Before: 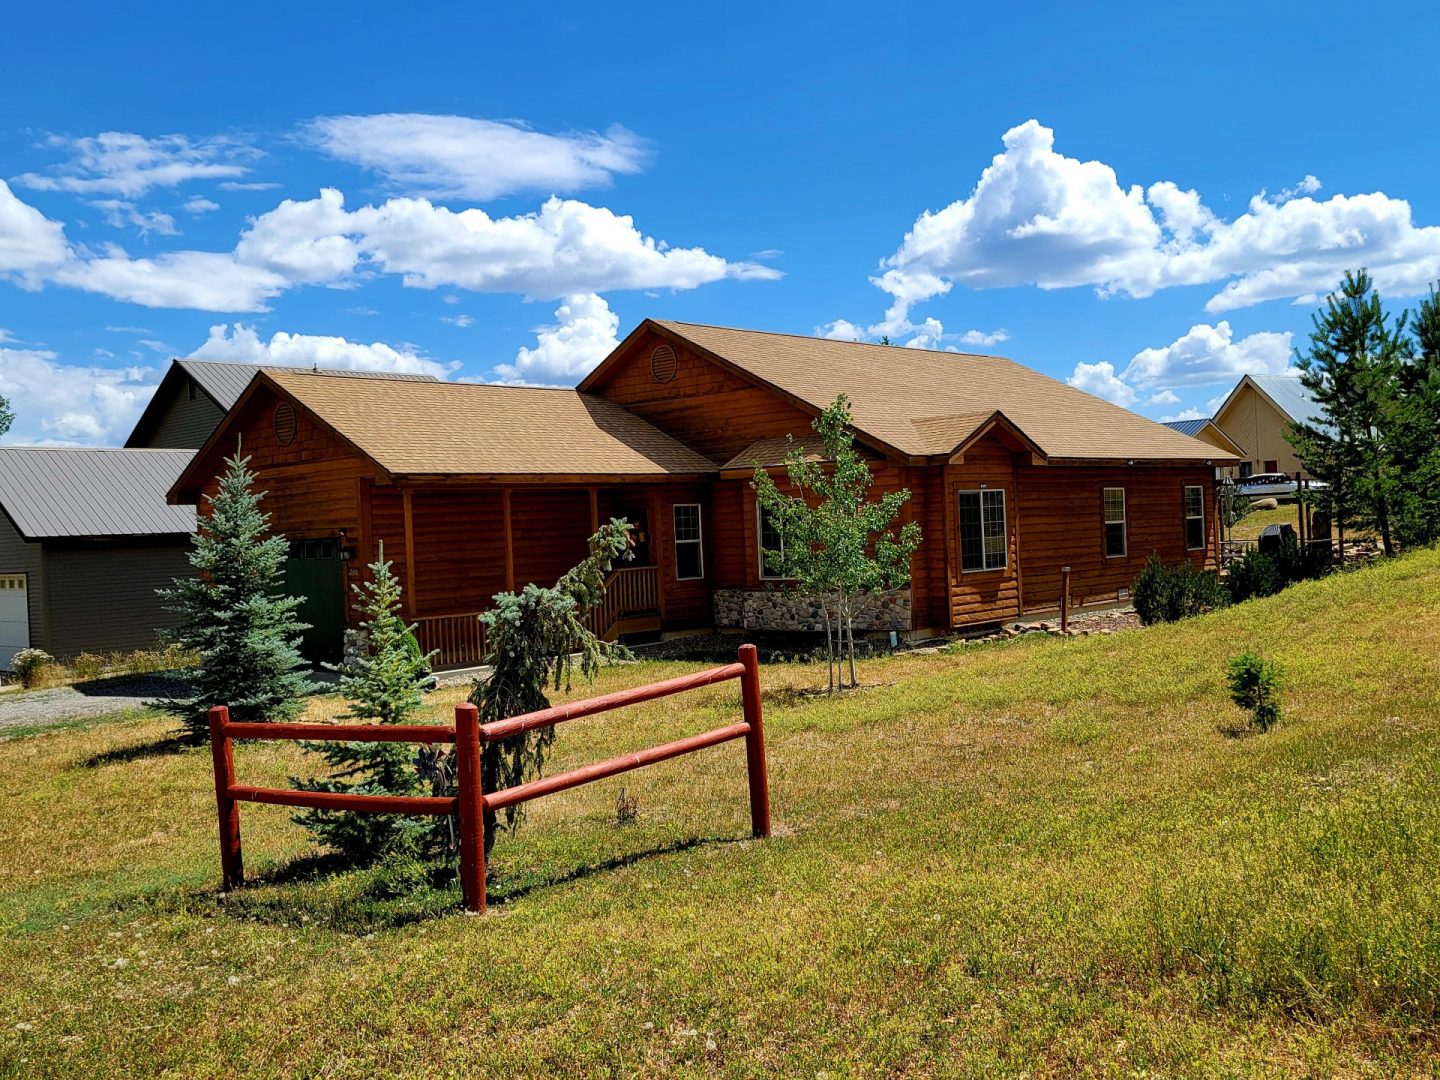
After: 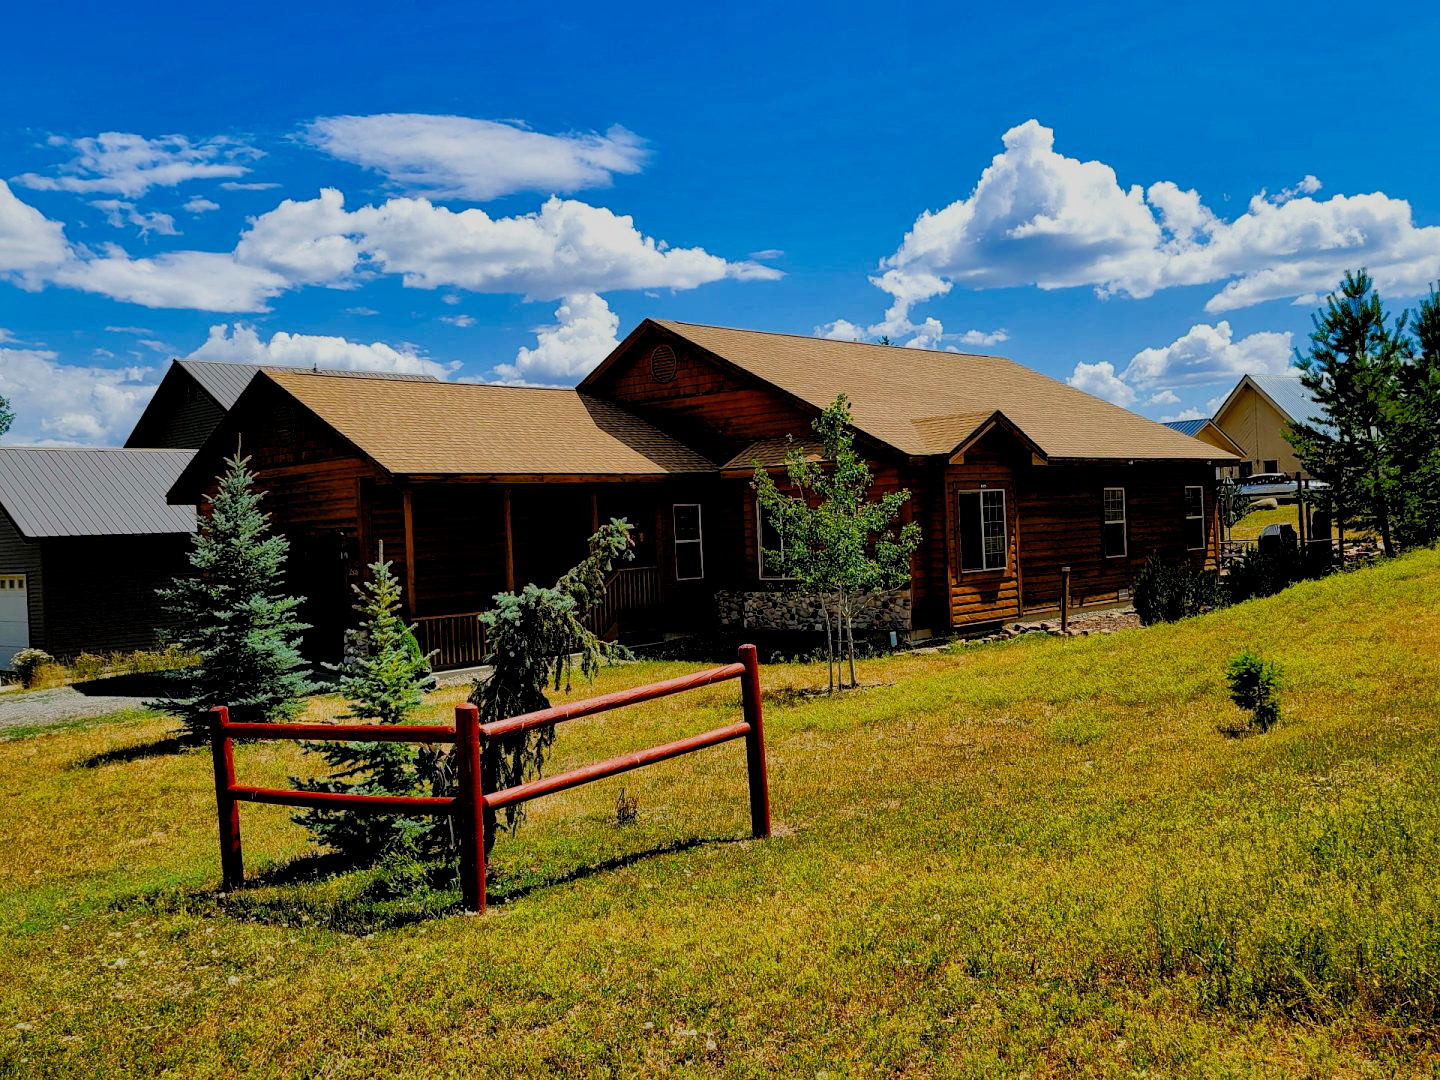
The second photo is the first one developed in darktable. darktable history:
filmic rgb: black relative exposure -4.4 EV, white relative exposure 5 EV, threshold 3 EV, hardness 2.23, latitude 40.06%, contrast 1.15, highlights saturation mix 10%, shadows ↔ highlights balance 1.04%, preserve chrominance RGB euclidean norm (legacy), color science v4 (2020), enable highlight reconstruction true
local contrast: mode bilateral grid, contrast 20, coarseness 50, detail 141%, midtone range 0.2
